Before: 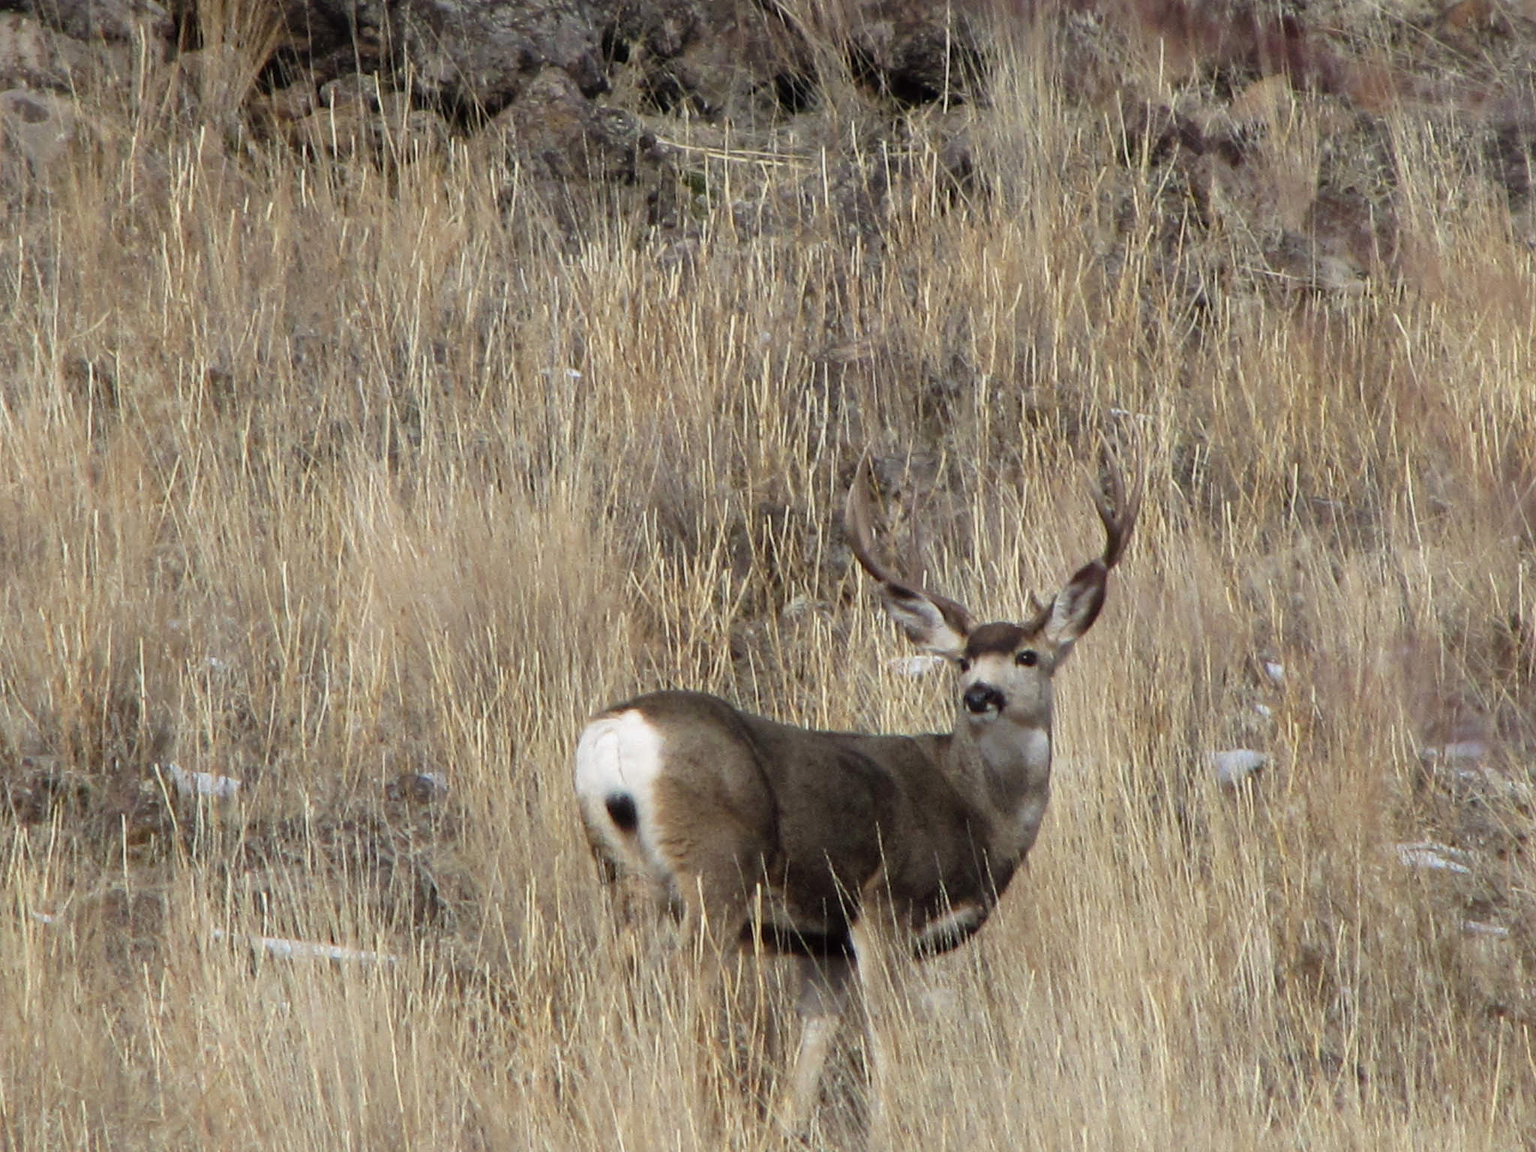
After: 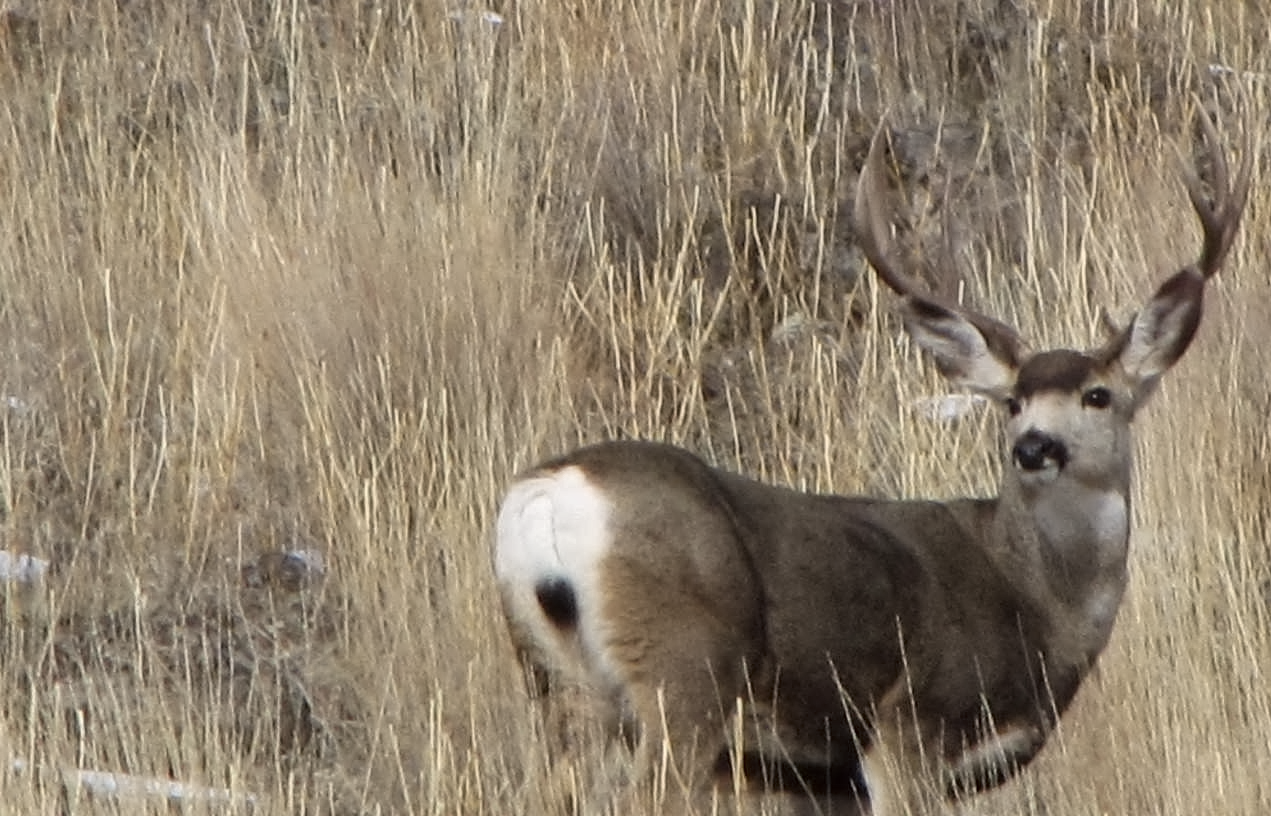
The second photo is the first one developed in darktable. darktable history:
crop: left 13.312%, top 31.28%, right 24.627%, bottom 15.582%
contrast equalizer: y [[0.5 ×6], [0.5 ×6], [0.5 ×6], [0 ×6], [0, 0.039, 0.251, 0.29, 0.293, 0.292]]
